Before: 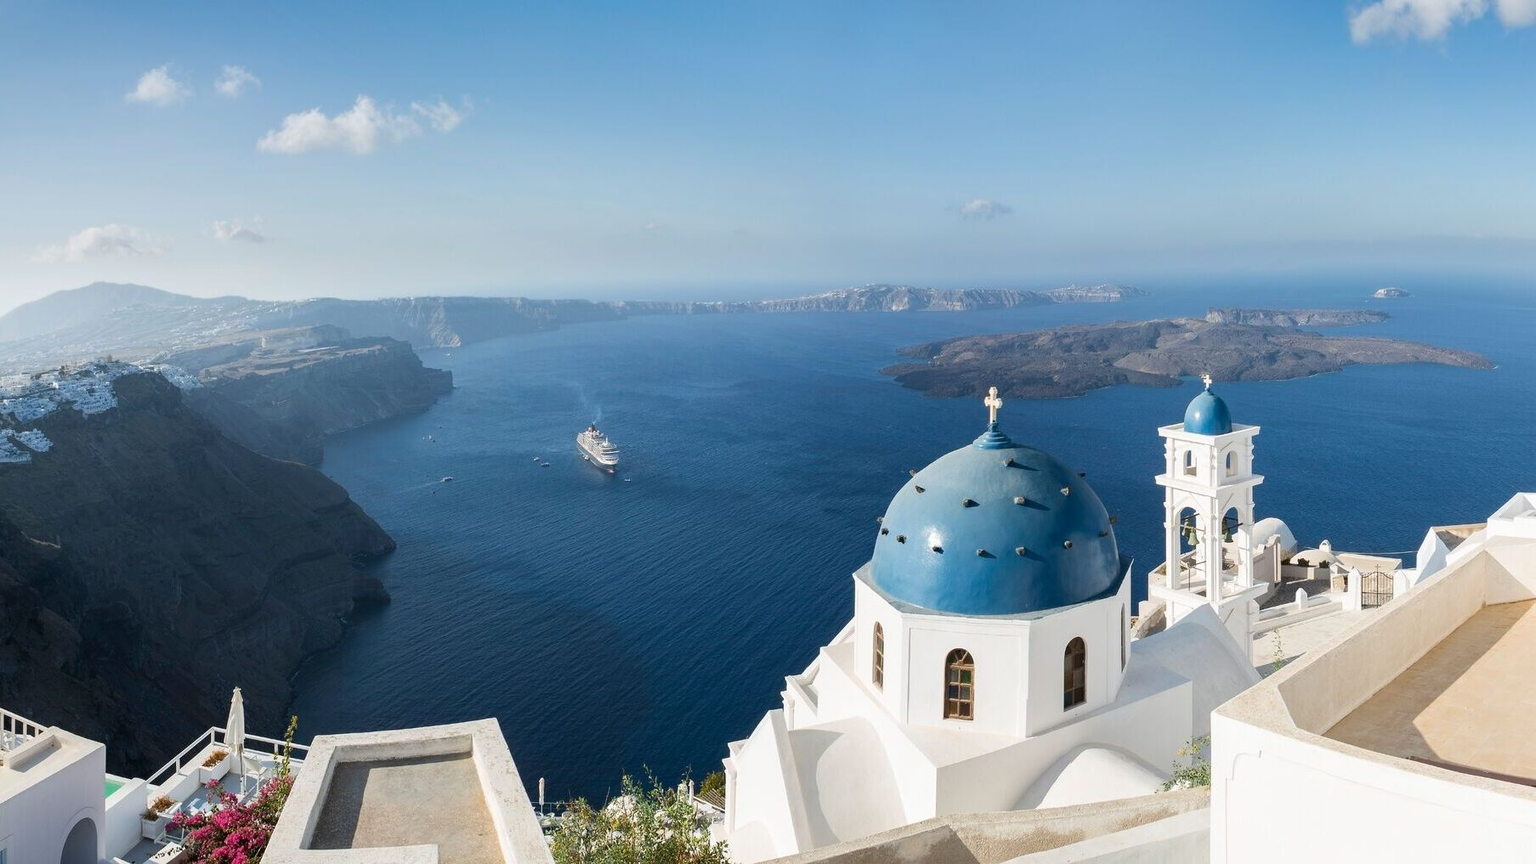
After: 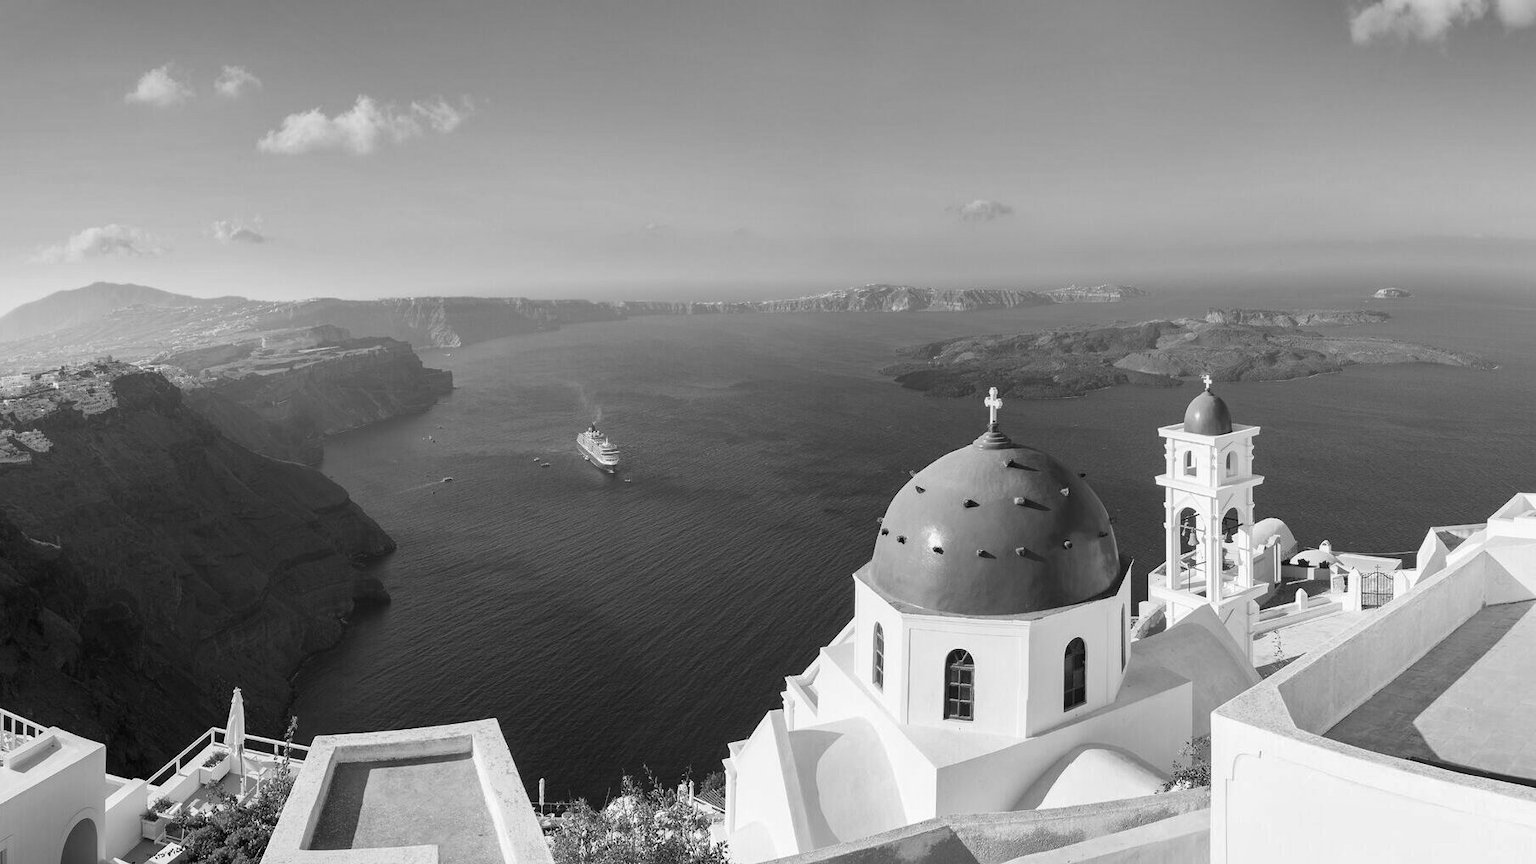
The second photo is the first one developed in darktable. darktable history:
shadows and highlights: shadows 5, soften with gaussian
local contrast: mode bilateral grid, contrast 10, coarseness 25, detail 115%, midtone range 0.2
rotate and perspective: automatic cropping off
tone equalizer: on, module defaults
monochrome: a 16.06, b 15.48, size 1
